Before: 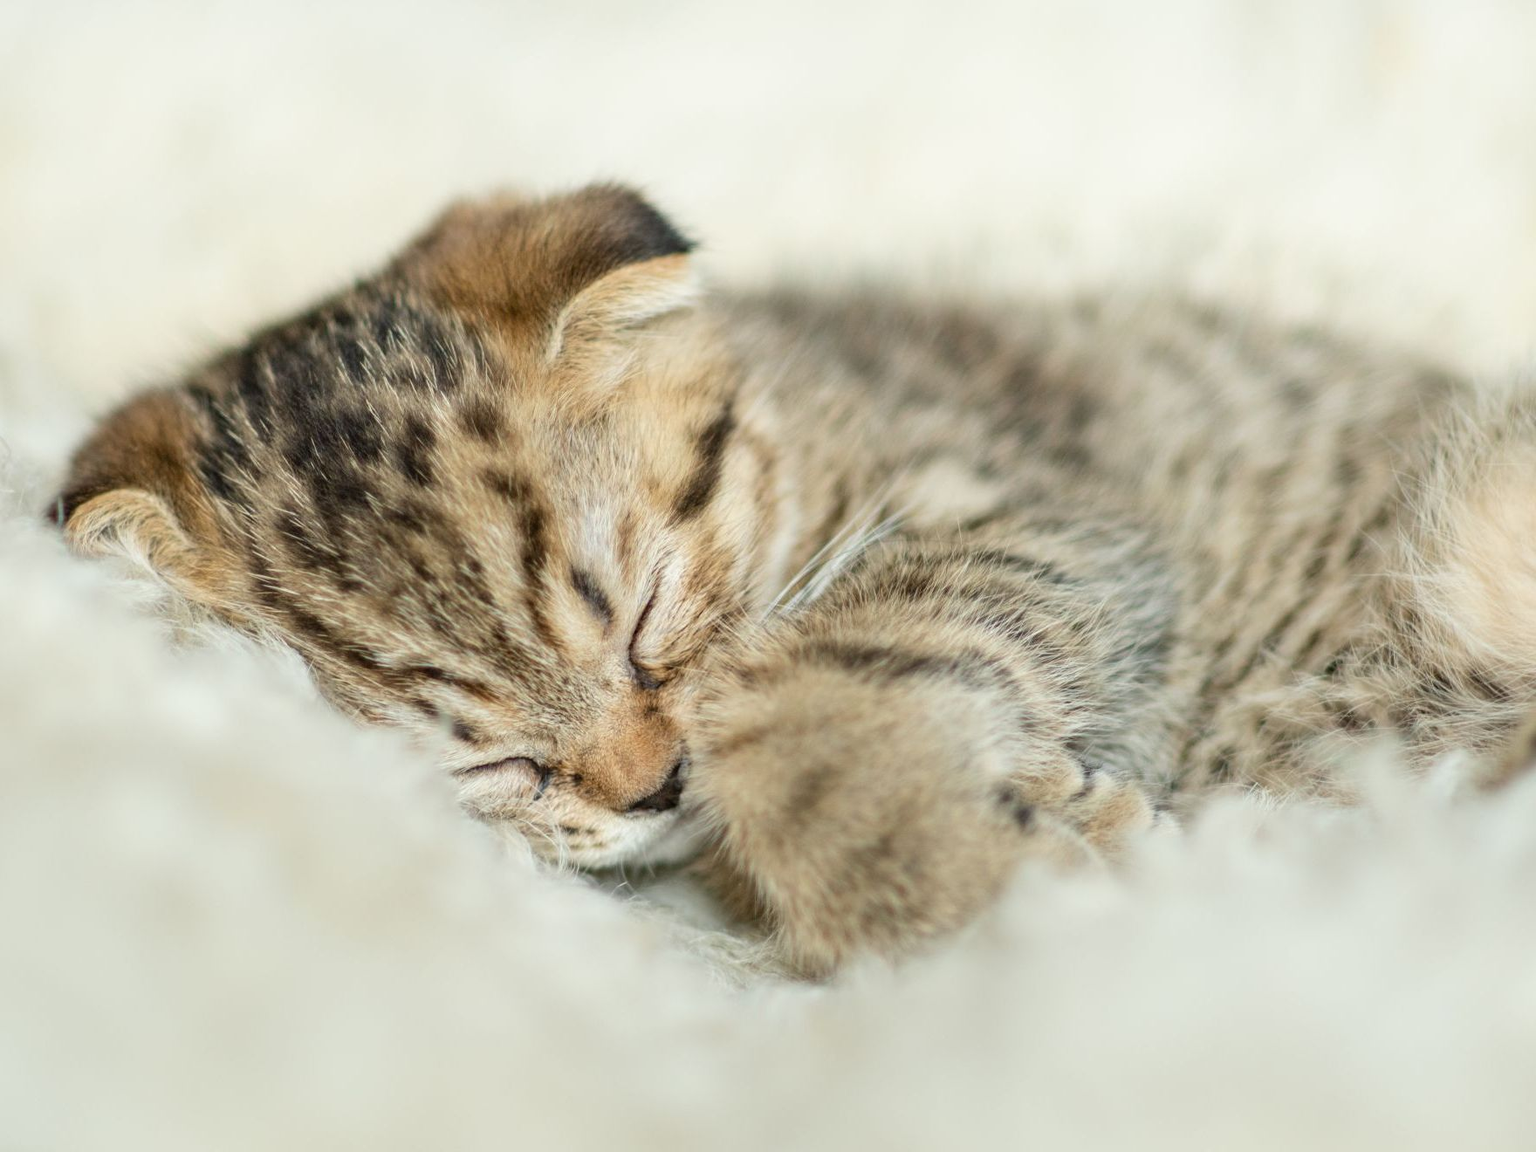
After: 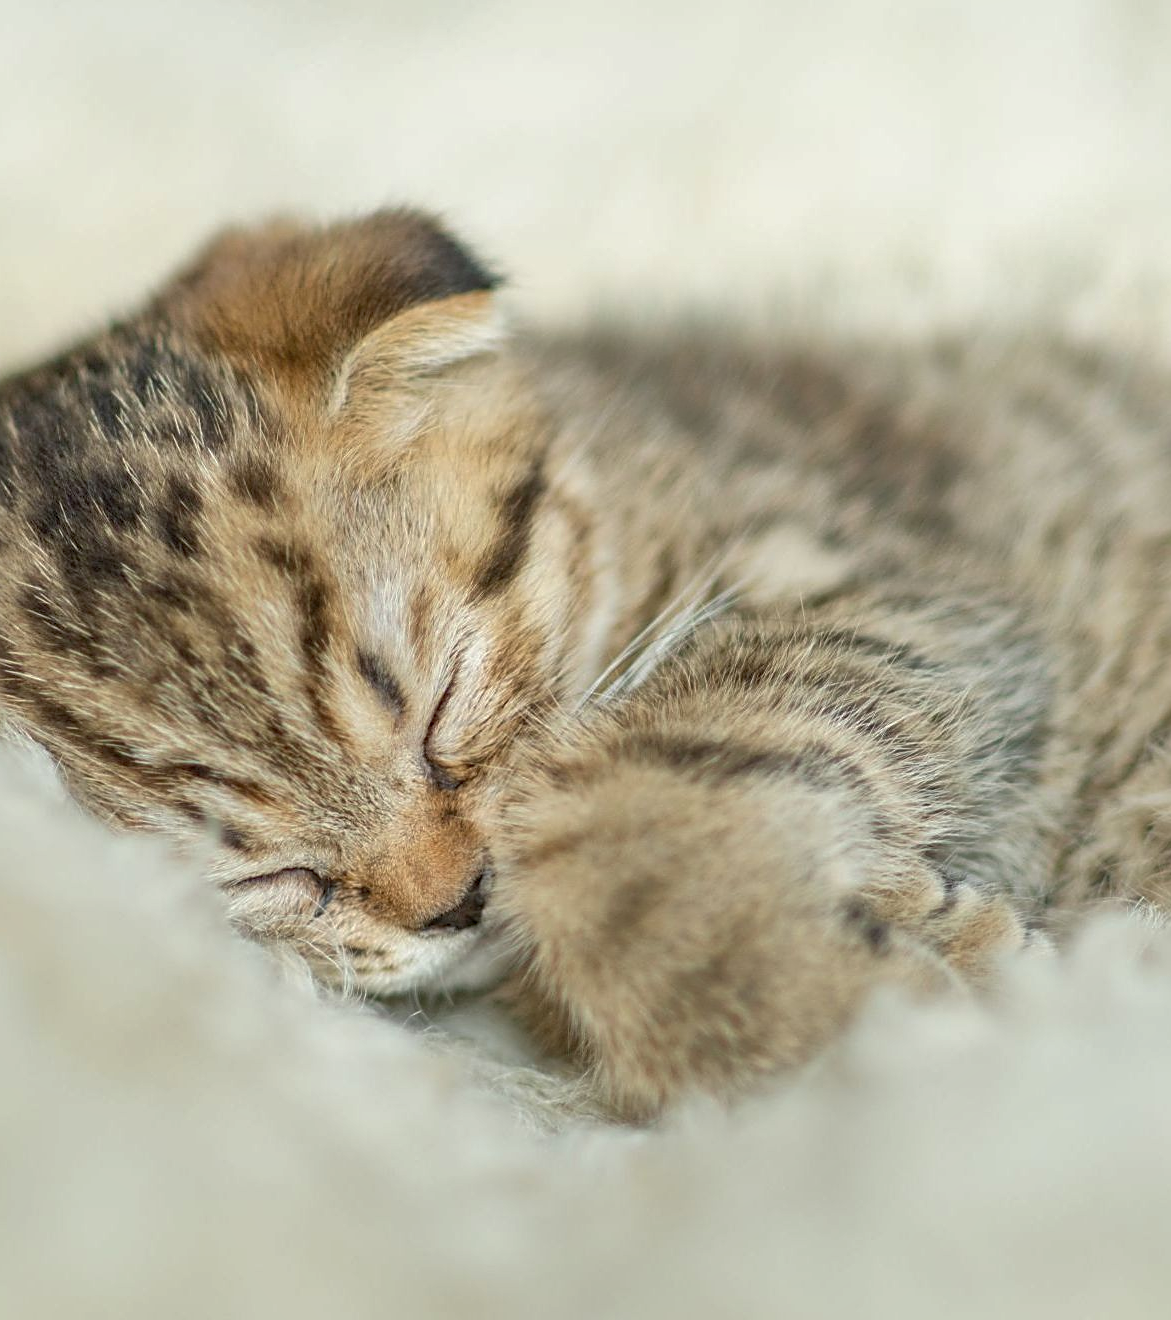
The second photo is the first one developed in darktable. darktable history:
sharpen: on, module defaults
crop: left 16.899%, right 16.556%
shadows and highlights: on, module defaults
